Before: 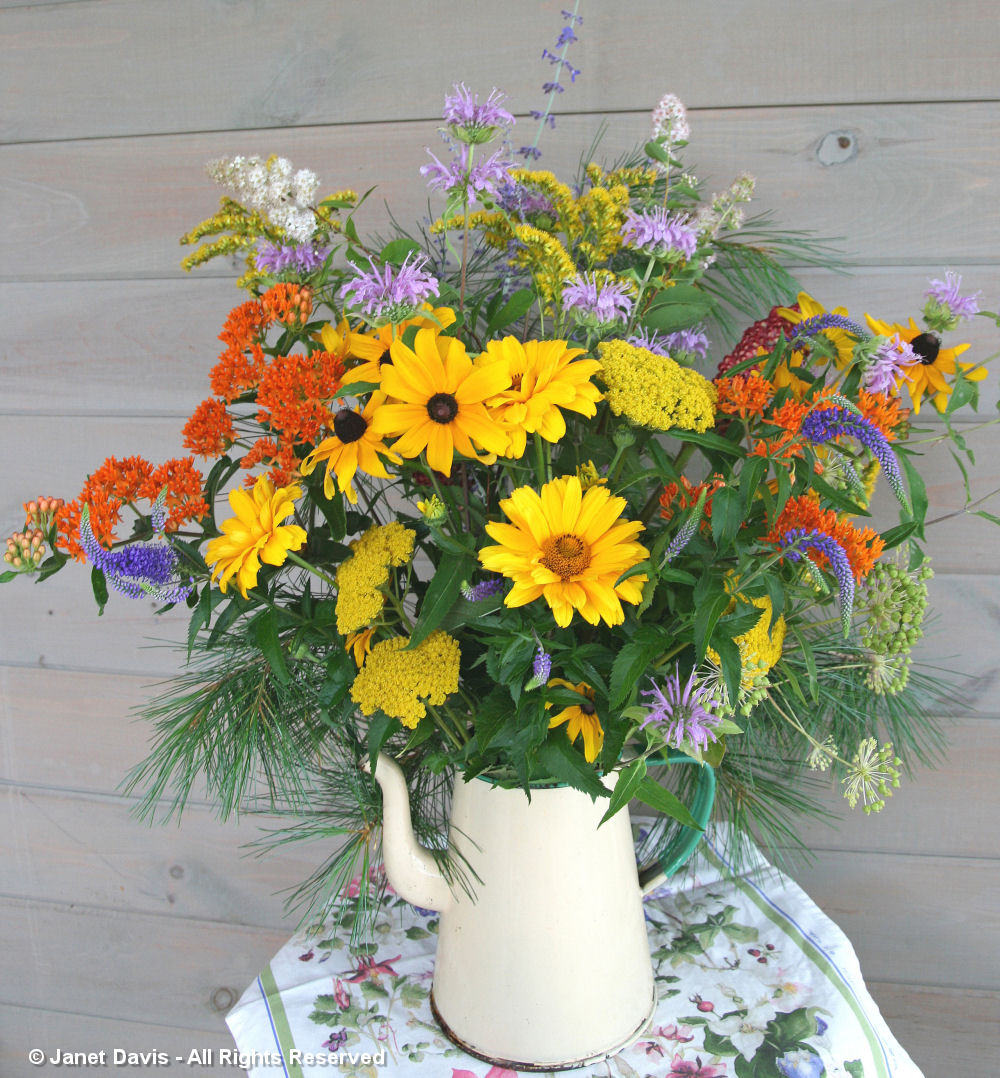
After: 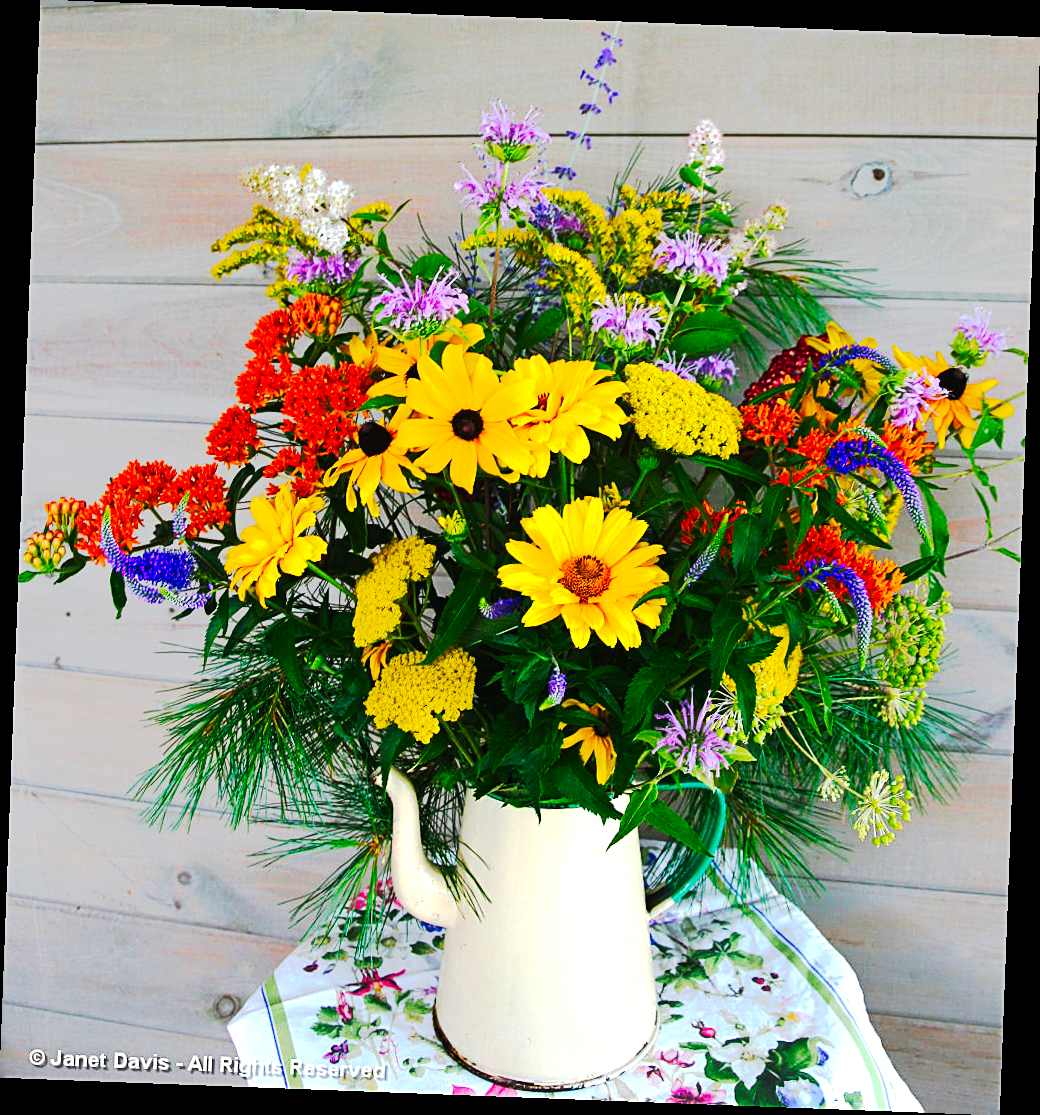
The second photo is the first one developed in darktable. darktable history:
sharpen: on, module defaults
rotate and perspective: rotation 2.17°, automatic cropping off
color balance rgb: linear chroma grading › global chroma 50%, perceptual saturation grading › global saturation 2.34%, global vibrance 6.64%, contrast 12.71%, saturation formula JzAzBz (2021)
tone curve: curves: ch0 [(0, 0) (0.003, 0.006) (0.011, 0.006) (0.025, 0.008) (0.044, 0.014) (0.069, 0.02) (0.1, 0.025) (0.136, 0.037) (0.177, 0.053) (0.224, 0.086) (0.277, 0.13) (0.335, 0.189) (0.399, 0.253) (0.468, 0.375) (0.543, 0.521) (0.623, 0.671) (0.709, 0.789) (0.801, 0.841) (0.898, 0.889) (1, 1)], preserve colors none
